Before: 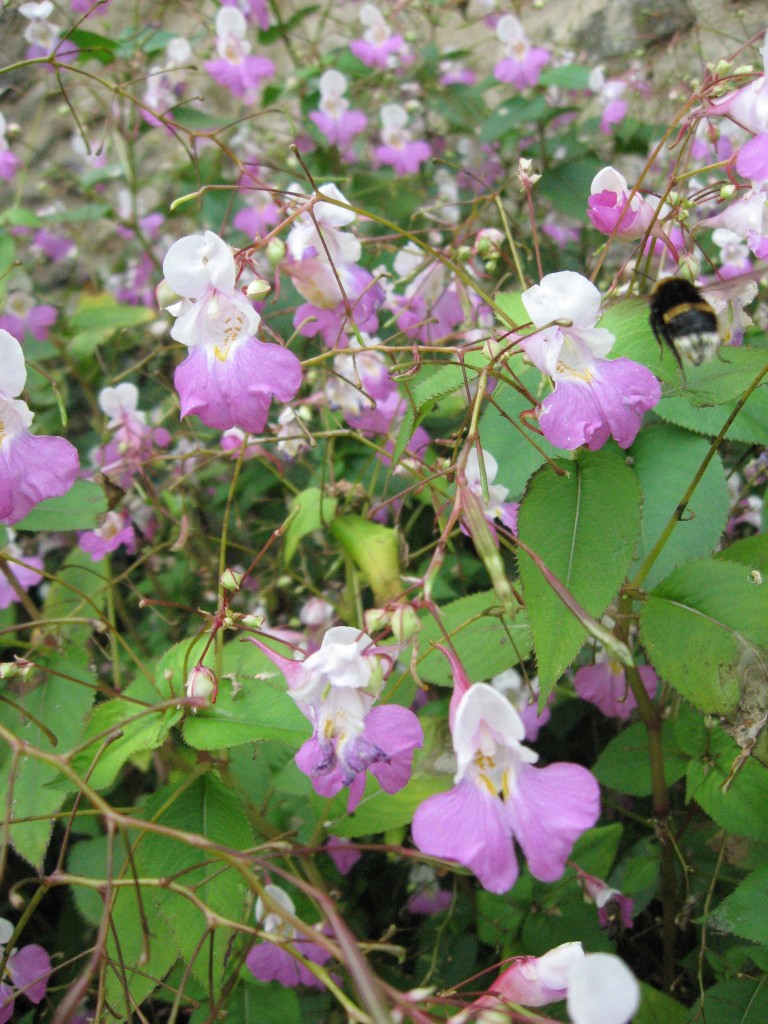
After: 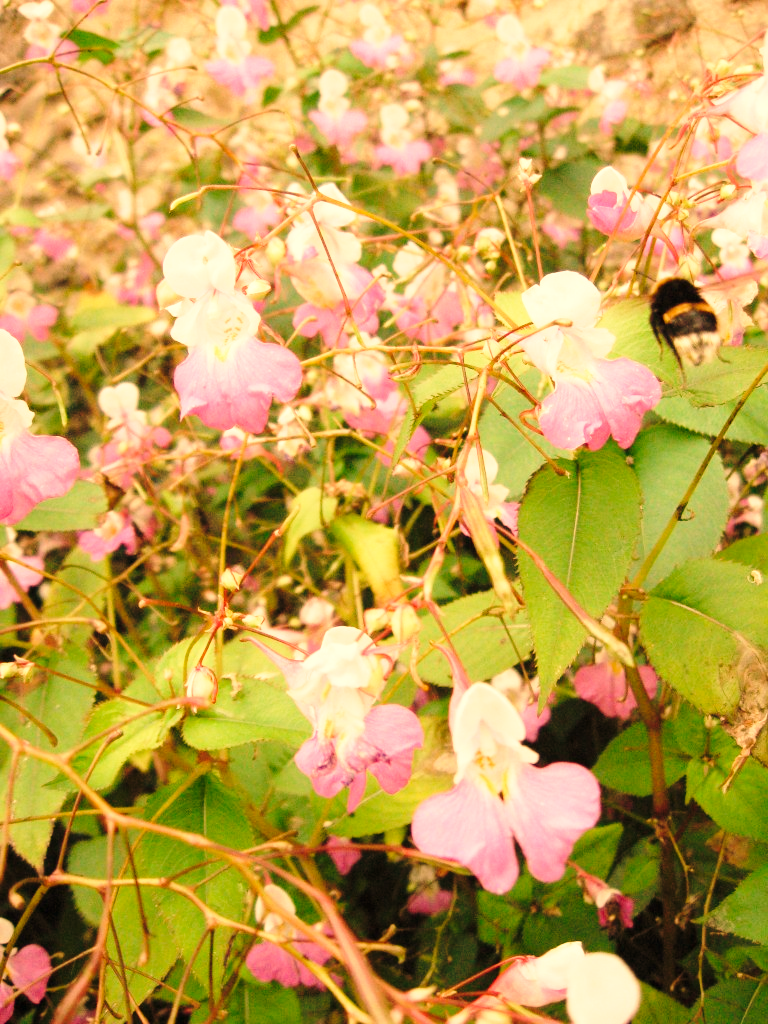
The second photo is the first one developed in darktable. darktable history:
base curve: curves: ch0 [(0, 0) (0.028, 0.03) (0.121, 0.232) (0.46, 0.748) (0.859, 0.968) (1, 1)], preserve colors none
white balance: red 1.467, blue 0.684
